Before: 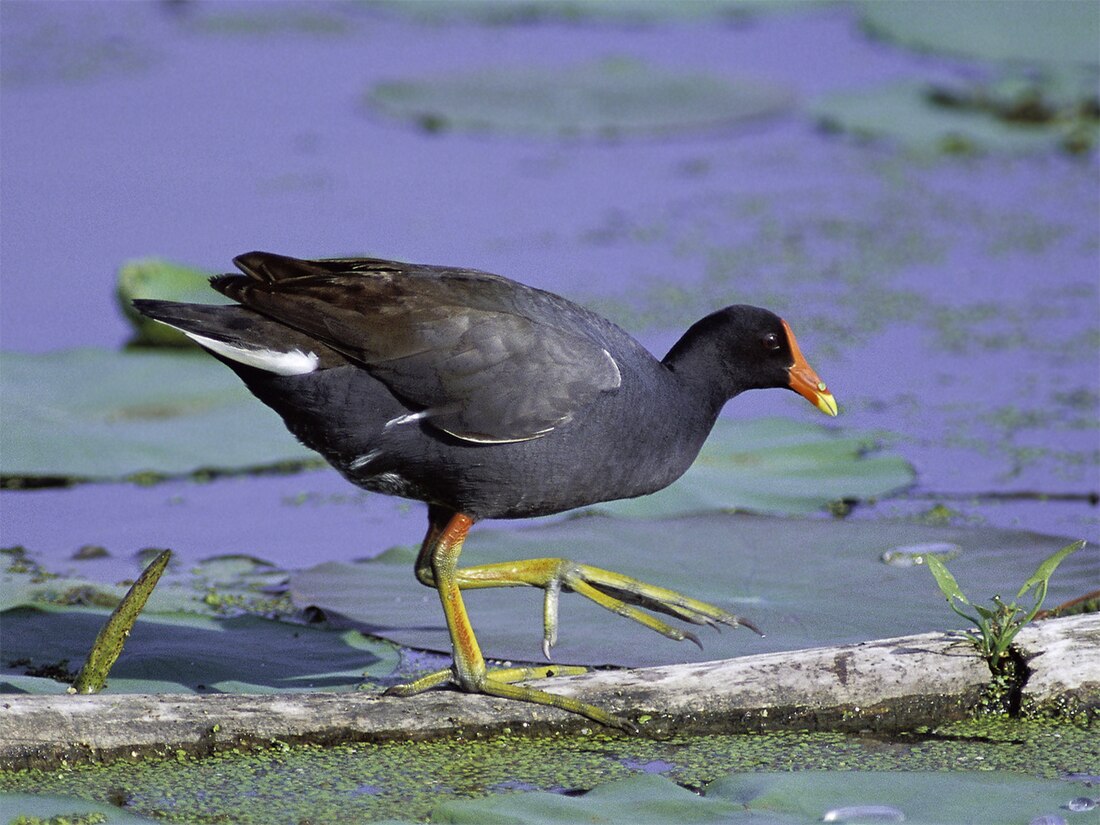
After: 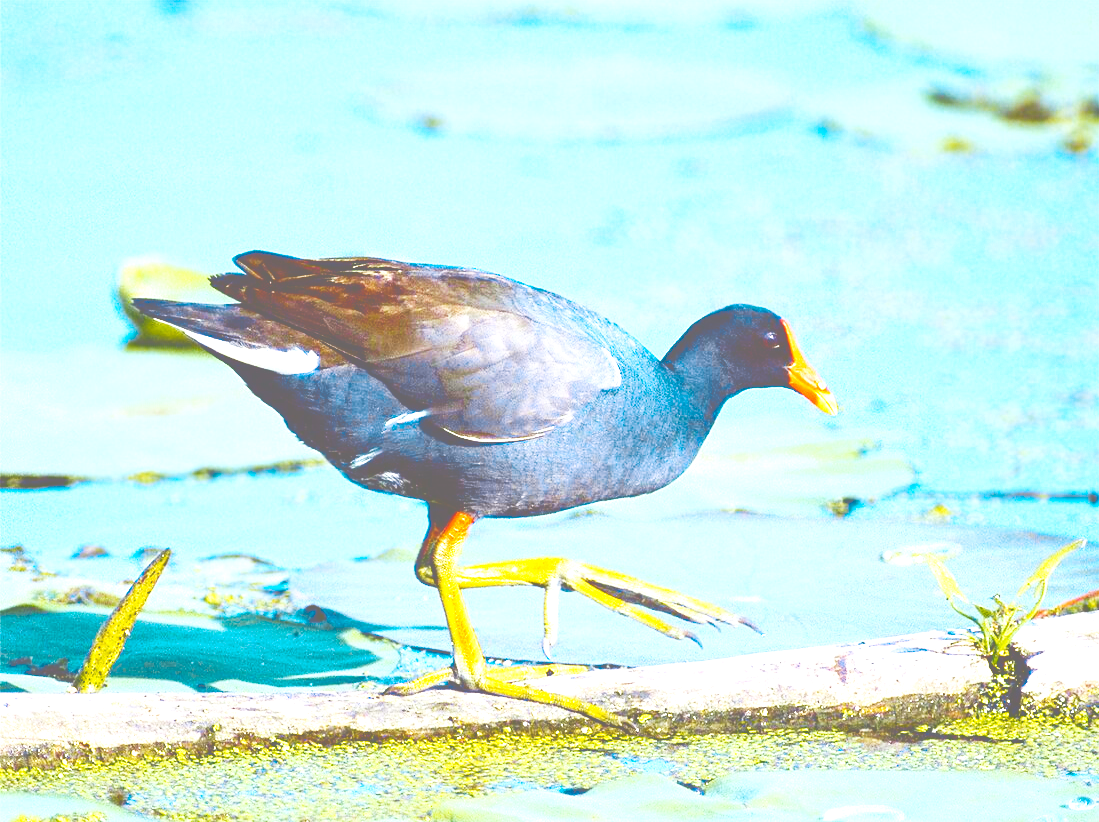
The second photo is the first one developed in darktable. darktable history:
base curve: curves: ch0 [(0, 0.003) (0.001, 0.002) (0.006, 0.004) (0.02, 0.022) (0.048, 0.086) (0.094, 0.234) (0.162, 0.431) (0.258, 0.629) (0.385, 0.8) (0.548, 0.918) (0.751, 0.988) (1, 1)], preserve colors none
color balance rgb: global offset › luminance 0.277%, linear chroma grading › global chroma 15.508%, perceptual saturation grading › global saturation 34.899%, perceptual saturation grading › highlights -29.882%, perceptual saturation grading › shadows 34.893%, global vibrance 20%
contrast brightness saturation: contrast 0.098, saturation -0.29
color zones: curves: ch0 [(0.254, 0.492) (0.724, 0.62)]; ch1 [(0.25, 0.528) (0.719, 0.796)]; ch2 [(0, 0.472) (0.25, 0.5) (0.73, 0.184)]
crop: top 0.204%, bottom 0.119%
levels: levels [0.036, 0.364, 0.827]
tone curve: curves: ch0 [(0, 0) (0.003, 0.264) (0.011, 0.264) (0.025, 0.265) (0.044, 0.269) (0.069, 0.273) (0.1, 0.28) (0.136, 0.292) (0.177, 0.309) (0.224, 0.336) (0.277, 0.371) (0.335, 0.412) (0.399, 0.469) (0.468, 0.533) (0.543, 0.595) (0.623, 0.66) (0.709, 0.73) (0.801, 0.8) (0.898, 0.854) (1, 1)], color space Lab, independent channels, preserve colors none
